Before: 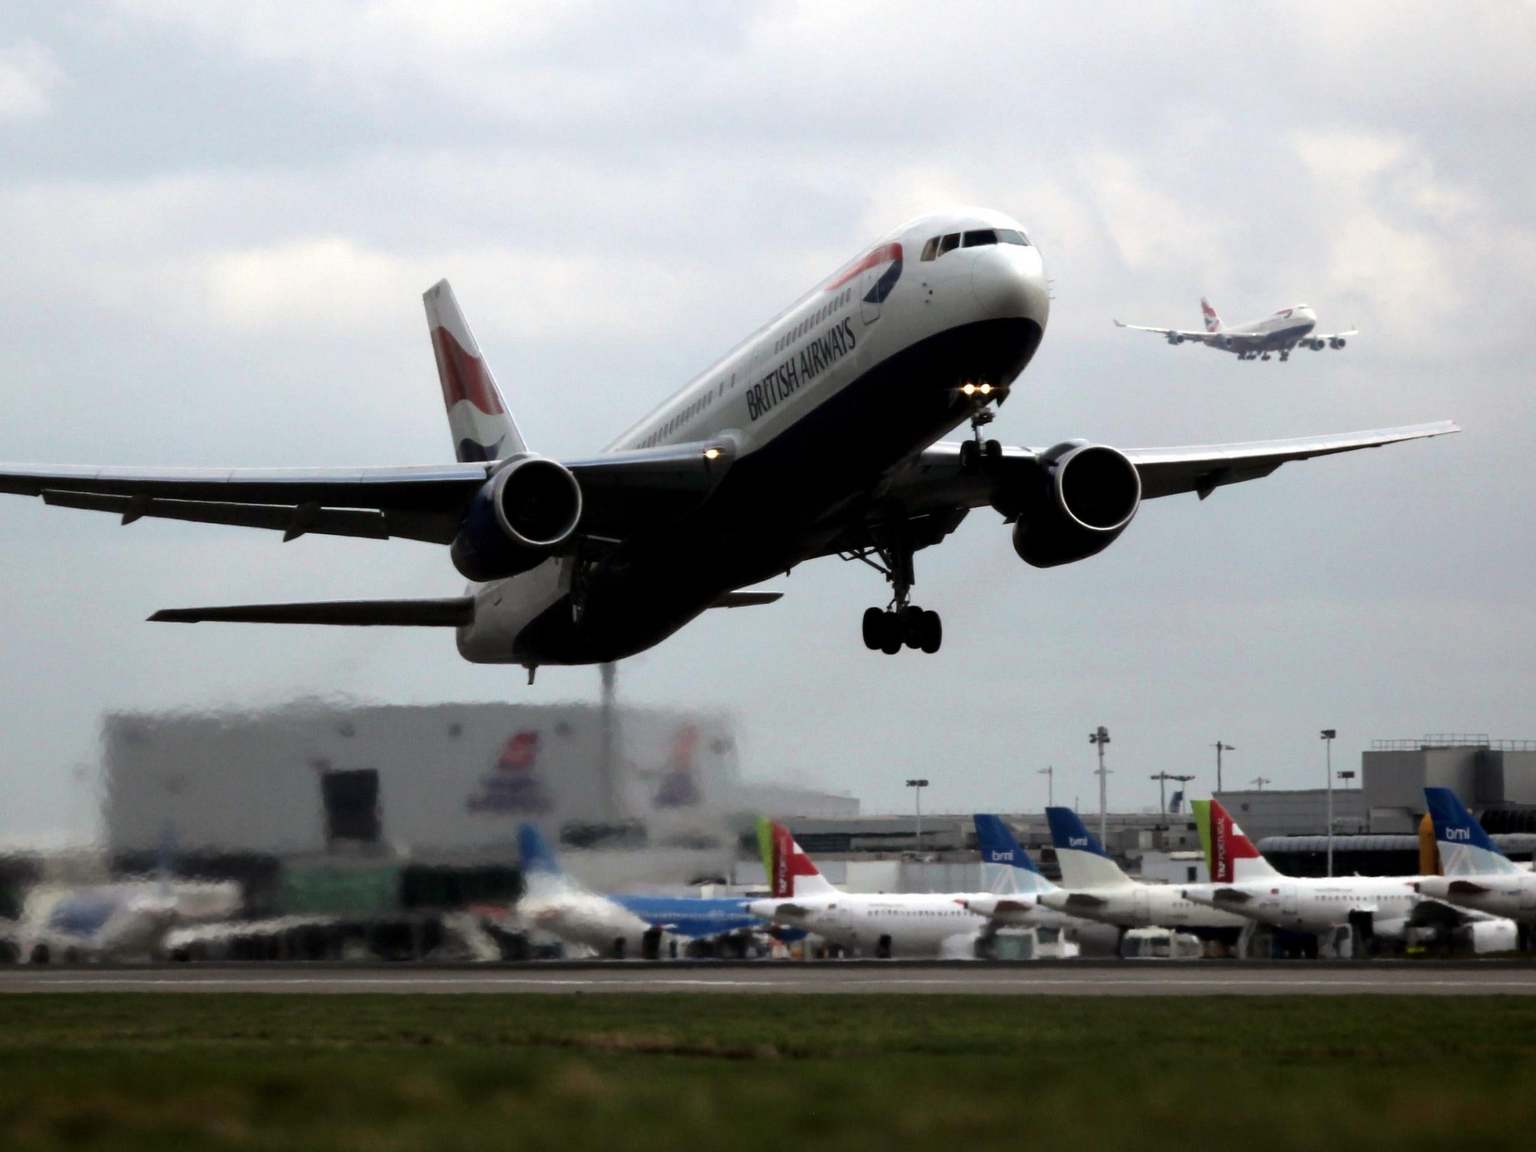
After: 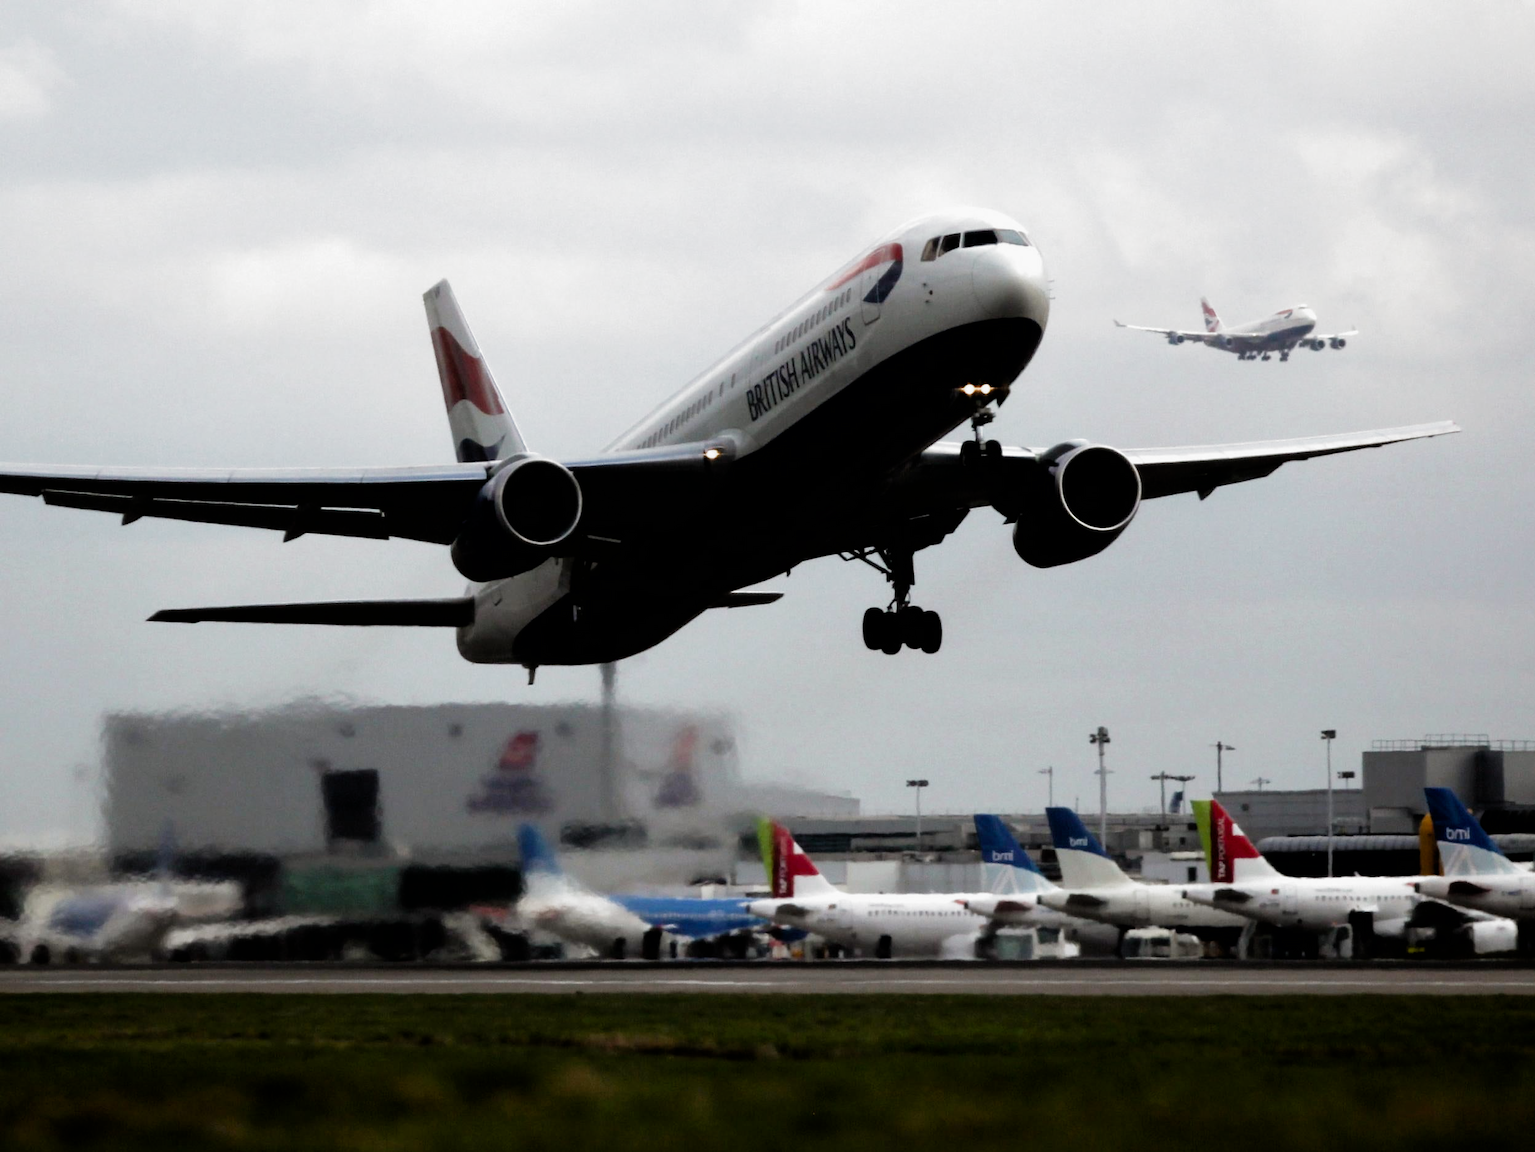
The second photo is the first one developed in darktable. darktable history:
color balance rgb: perceptual saturation grading › global saturation 20%, perceptual saturation grading › highlights -25%, perceptual saturation grading › shadows 50%
color balance: contrast -15%
filmic rgb: black relative exposure -8.2 EV, white relative exposure 2.2 EV, threshold 3 EV, hardness 7.11, latitude 75%, contrast 1.325, highlights saturation mix -2%, shadows ↔ highlights balance 30%, preserve chrominance RGB euclidean norm, color science v5 (2021), contrast in shadows safe, contrast in highlights safe, enable highlight reconstruction true
